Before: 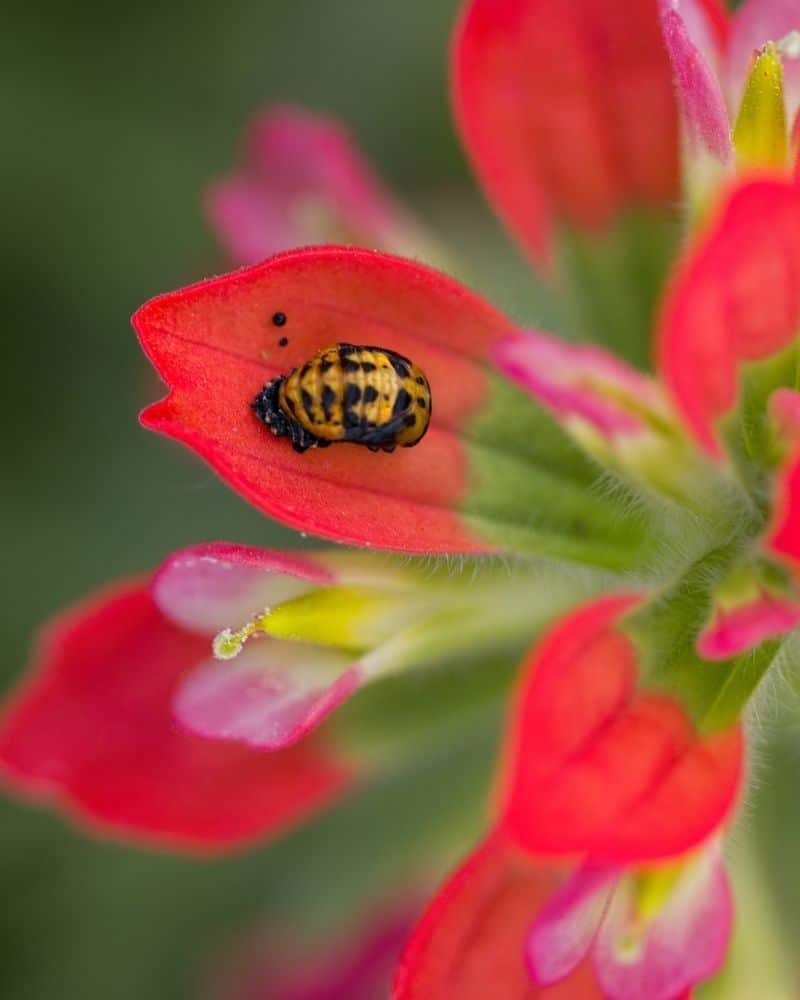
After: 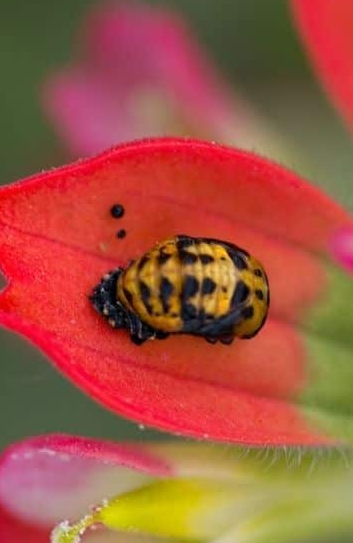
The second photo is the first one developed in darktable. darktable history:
crop: left 20.332%, top 10.883%, right 35.449%, bottom 34.732%
